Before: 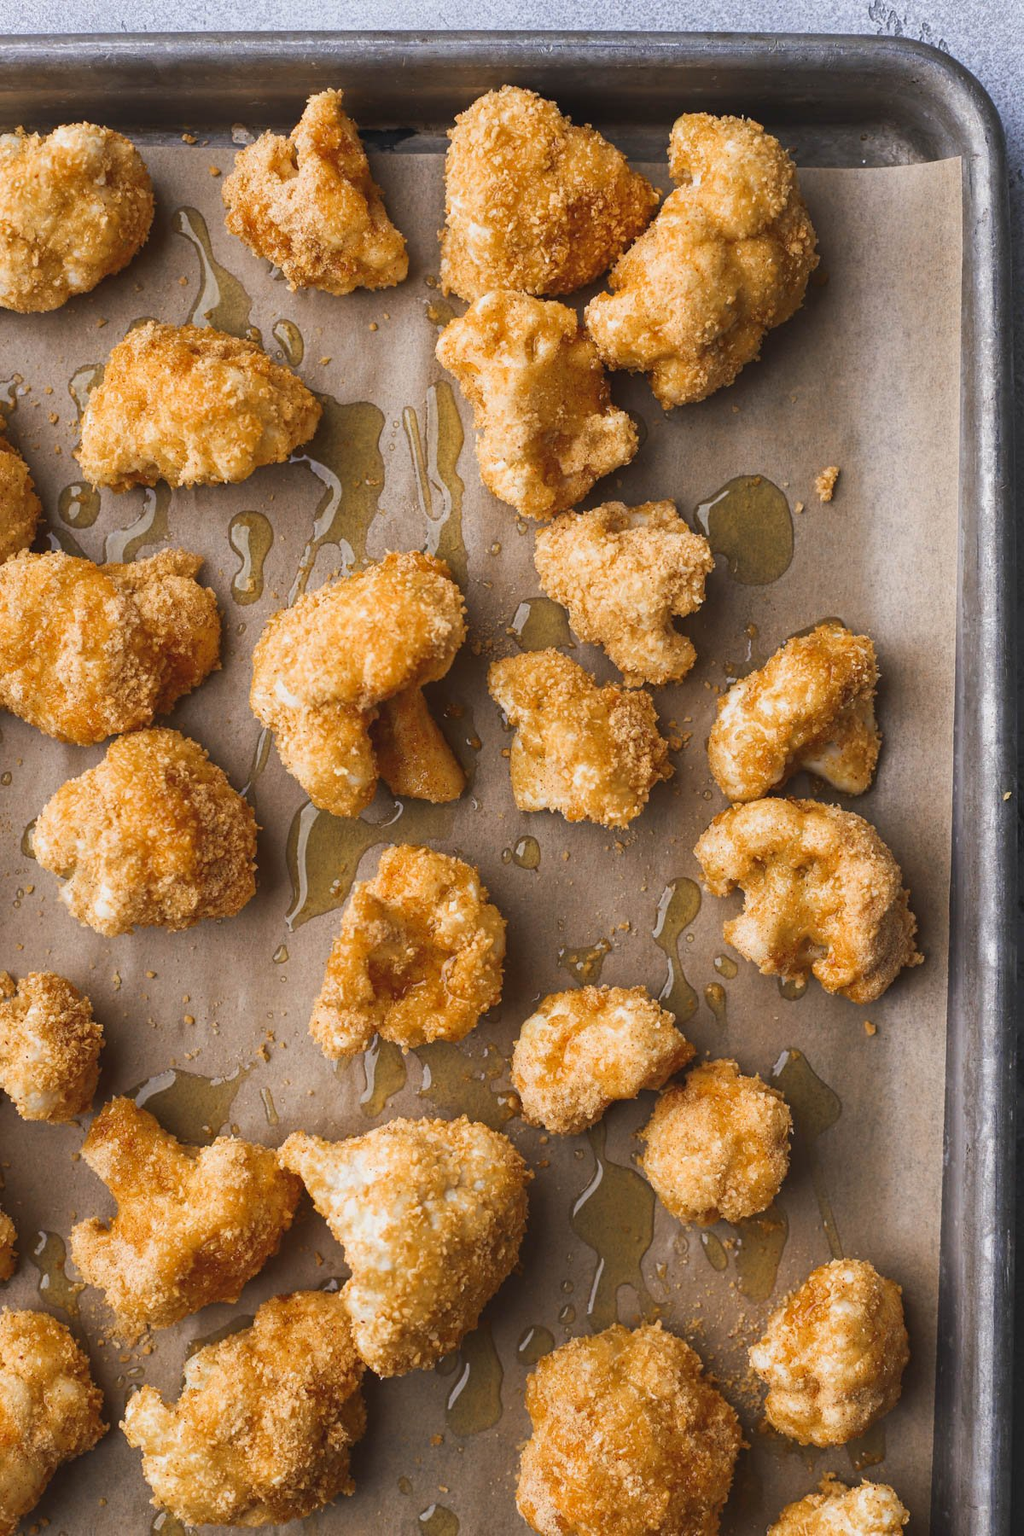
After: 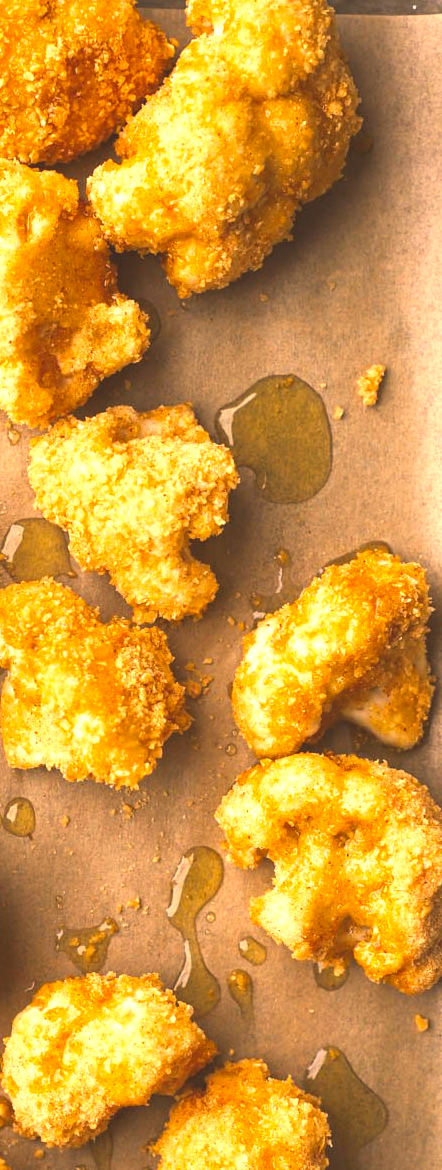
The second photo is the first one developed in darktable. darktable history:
color correction: highlights a* 14.84, highlights b* 30.91
exposure: black level correction -0.006, exposure 1 EV, compensate highlight preservation false
crop and rotate: left 49.873%, top 10.129%, right 13.237%, bottom 24.832%
